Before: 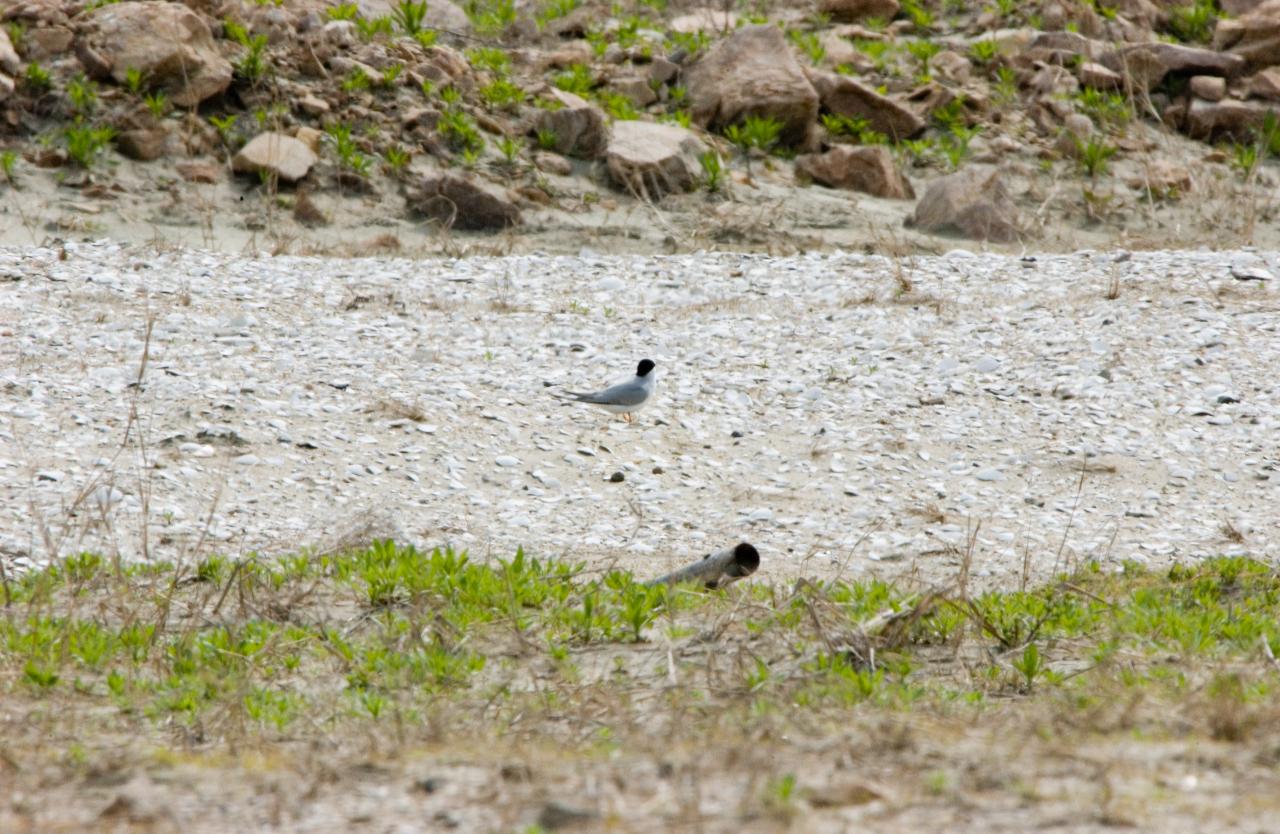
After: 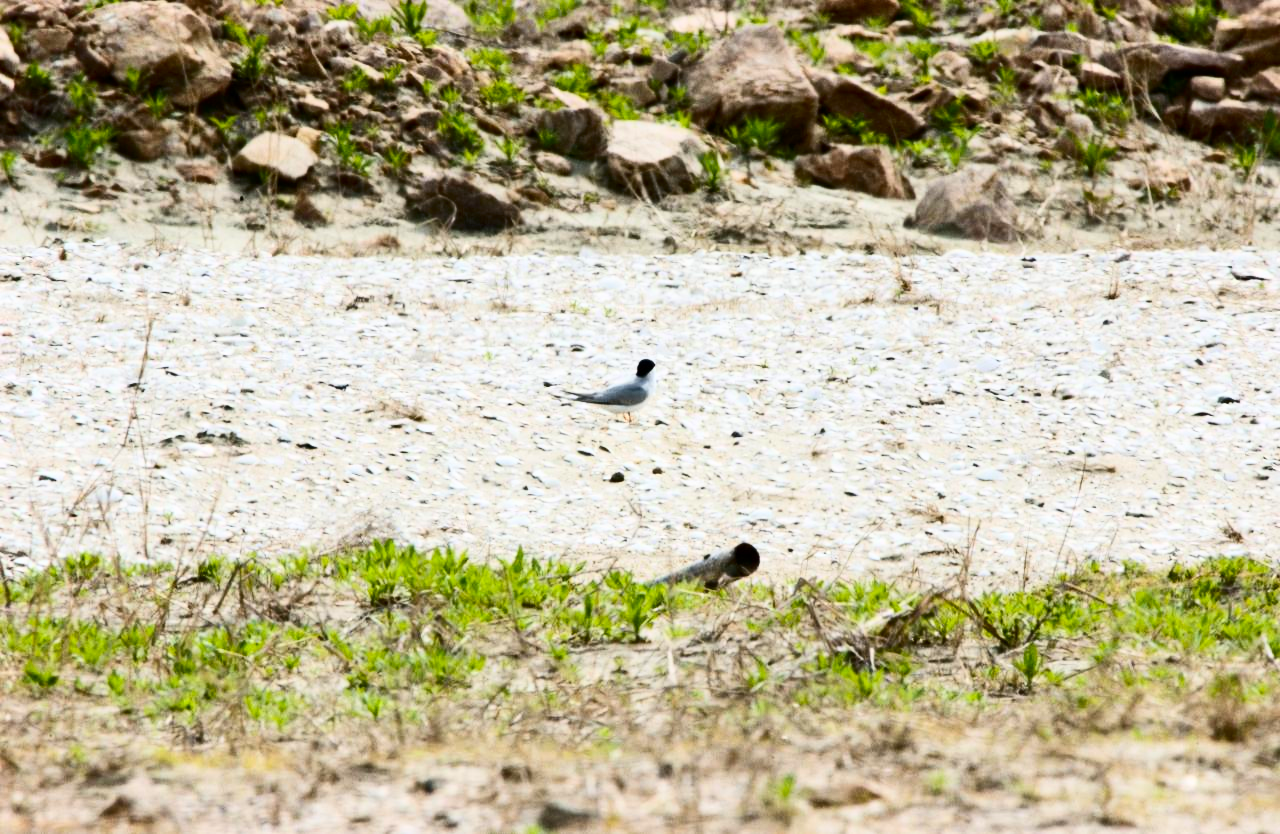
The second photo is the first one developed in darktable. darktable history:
contrast brightness saturation: contrast 0.404, brightness 0.042, saturation 0.261
